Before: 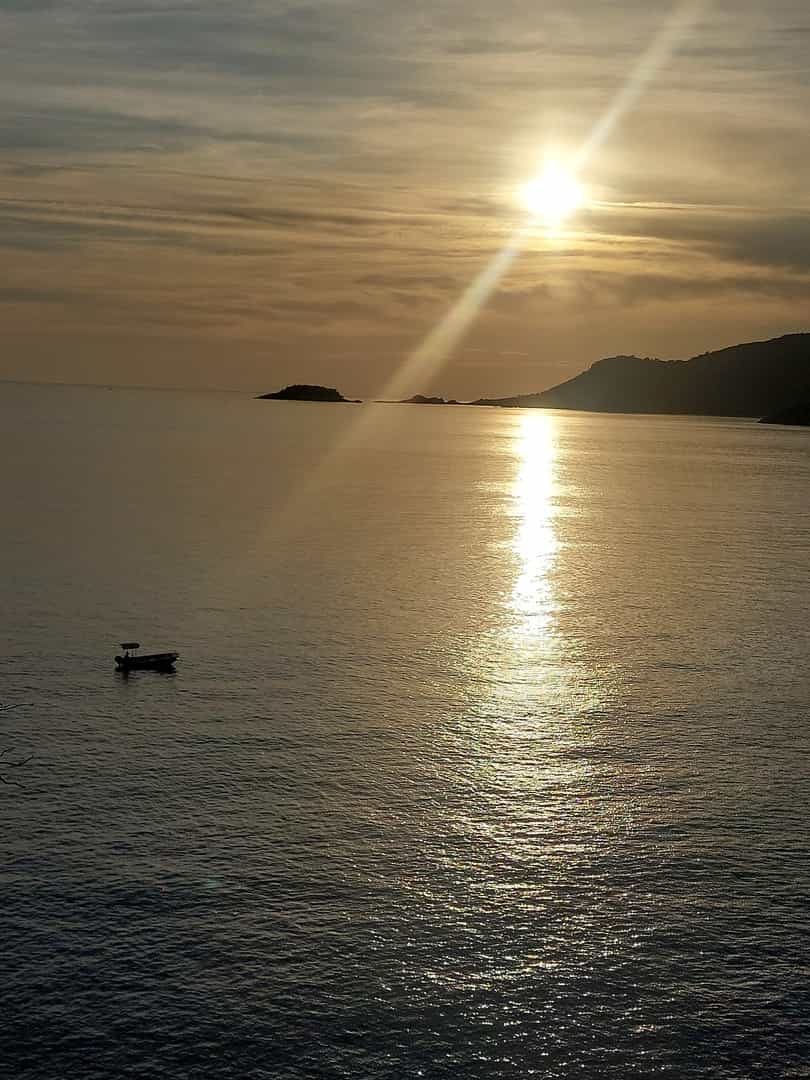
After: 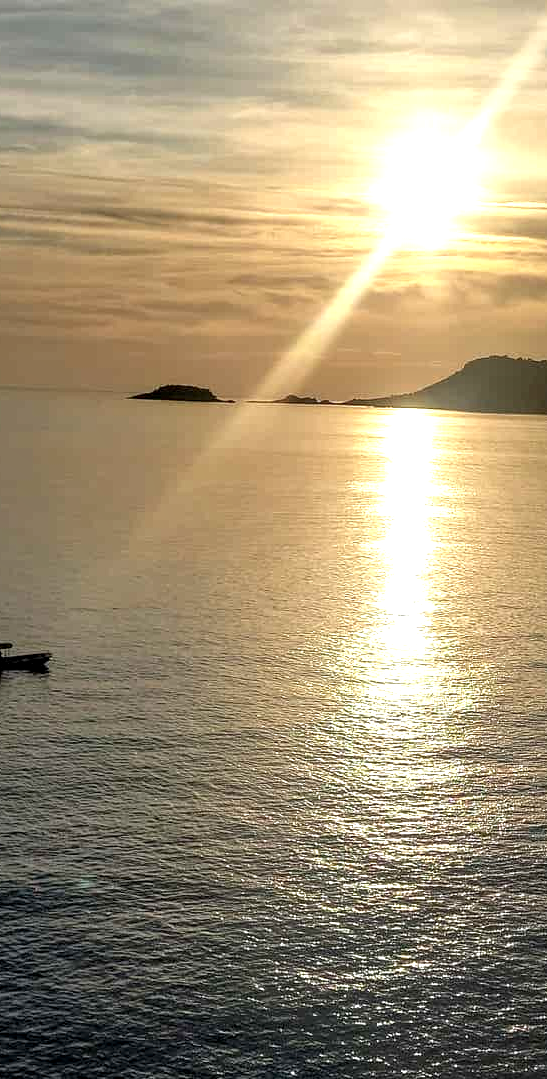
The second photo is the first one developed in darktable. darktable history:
color correction: highlights b* -0.055
crop and rotate: left 15.783%, right 16.615%
exposure: exposure 1.001 EV, compensate highlight preservation false
local contrast: detail 130%
